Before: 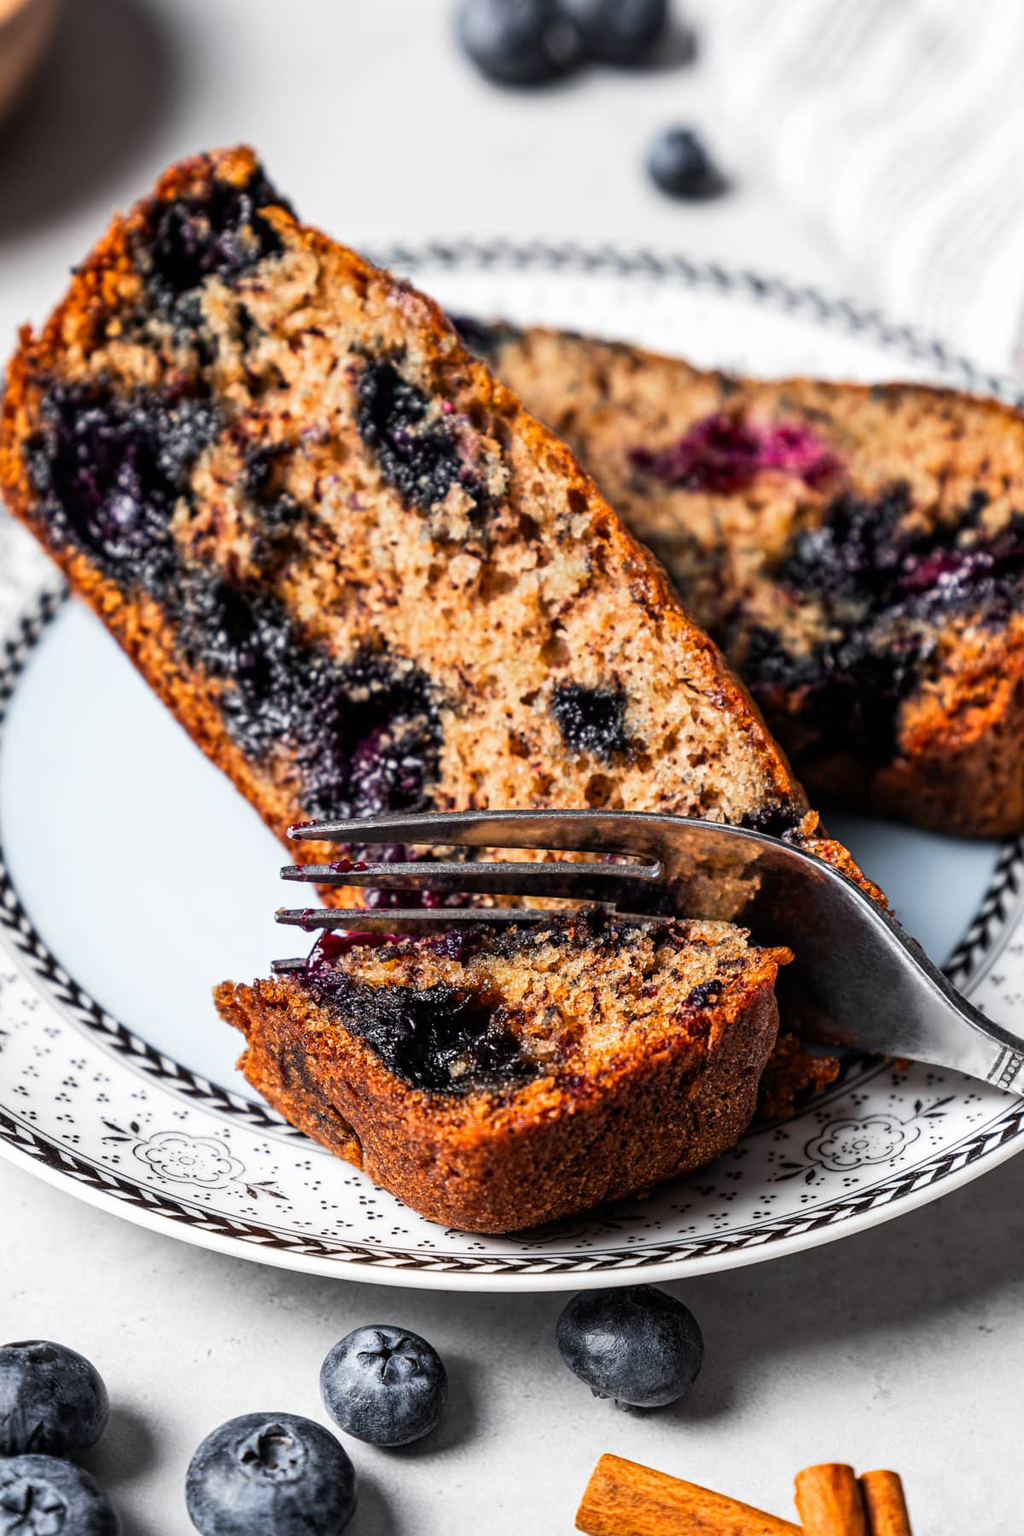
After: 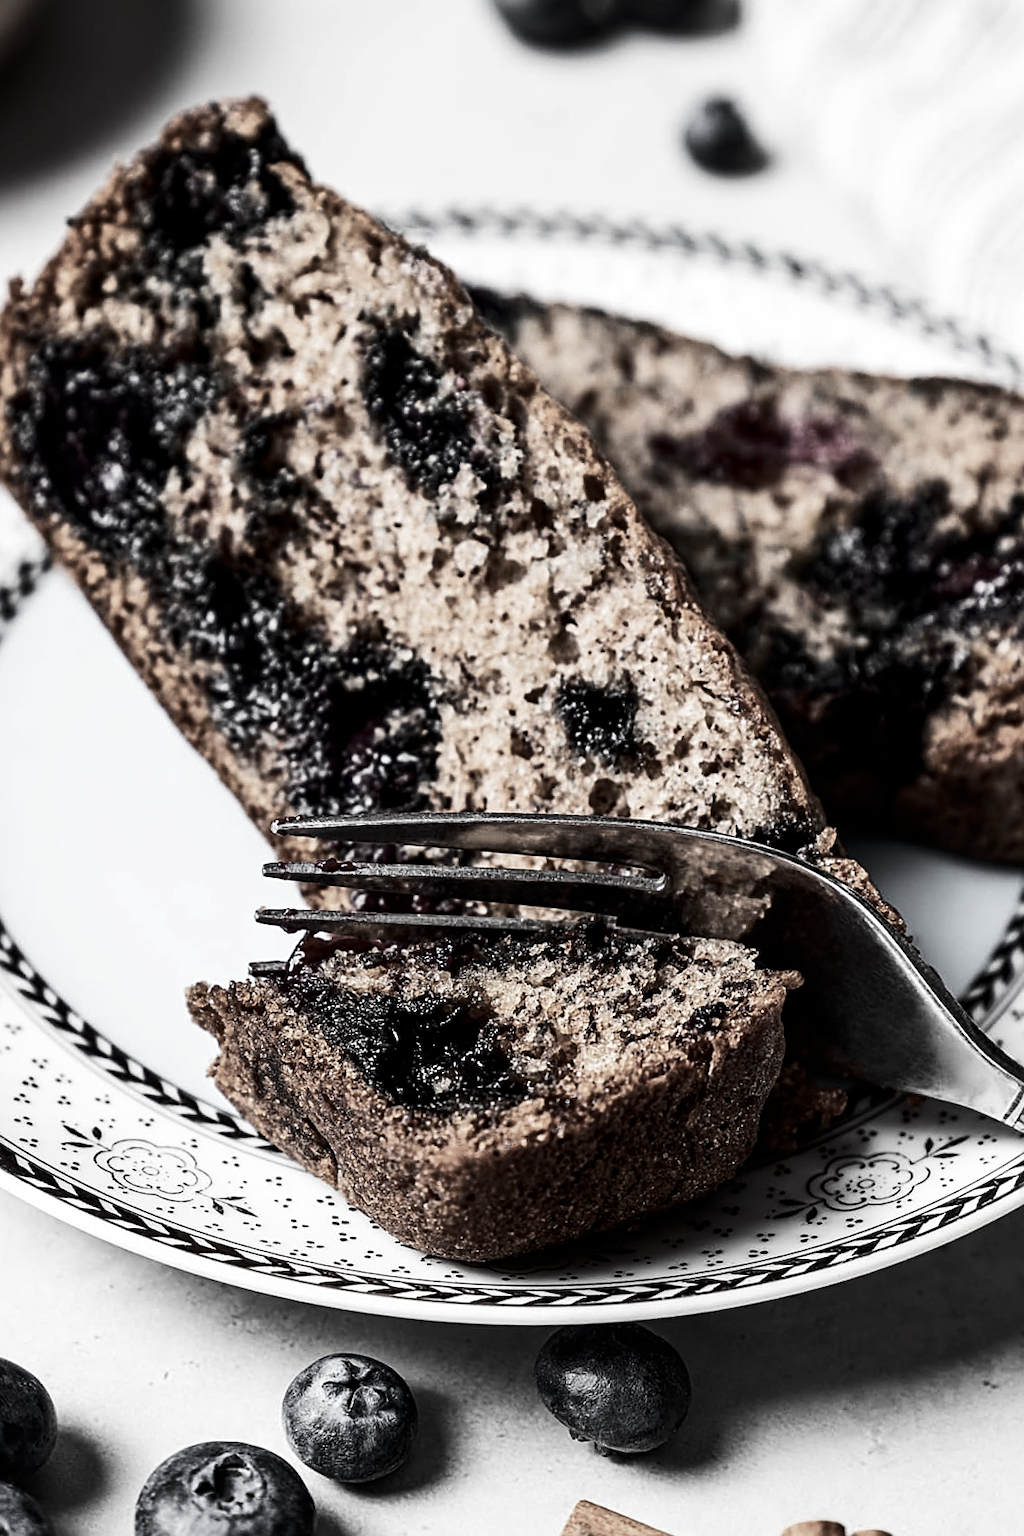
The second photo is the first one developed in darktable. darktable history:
crop and rotate: angle -2.38°
sharpen: on, module defaults
color correction: saturation 0.2
color zones: curves: ch1 [(0, 0.469) (0.001, 0.469) (0.12, 0.446) (0.248, 0.469) (0.5, 0.5) (0.748, 0.5) (0.999, 0.469) (1, 0.469)]
contrast brightness saturation: contrast 0.21, brightness -0.11, saturation 0.21
